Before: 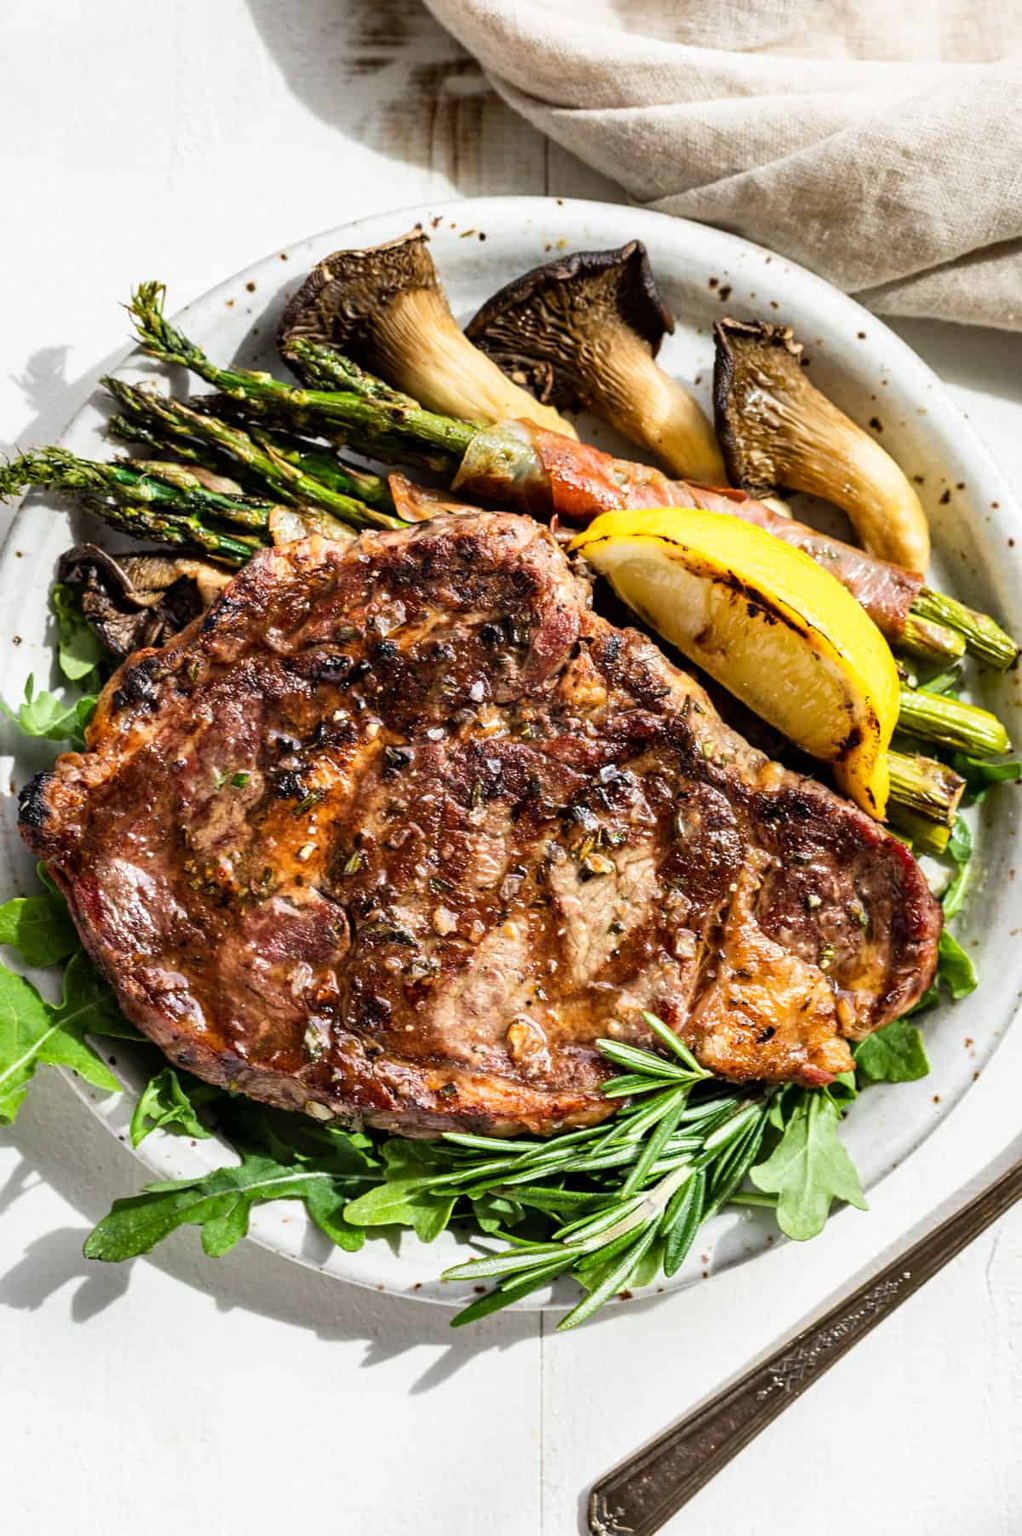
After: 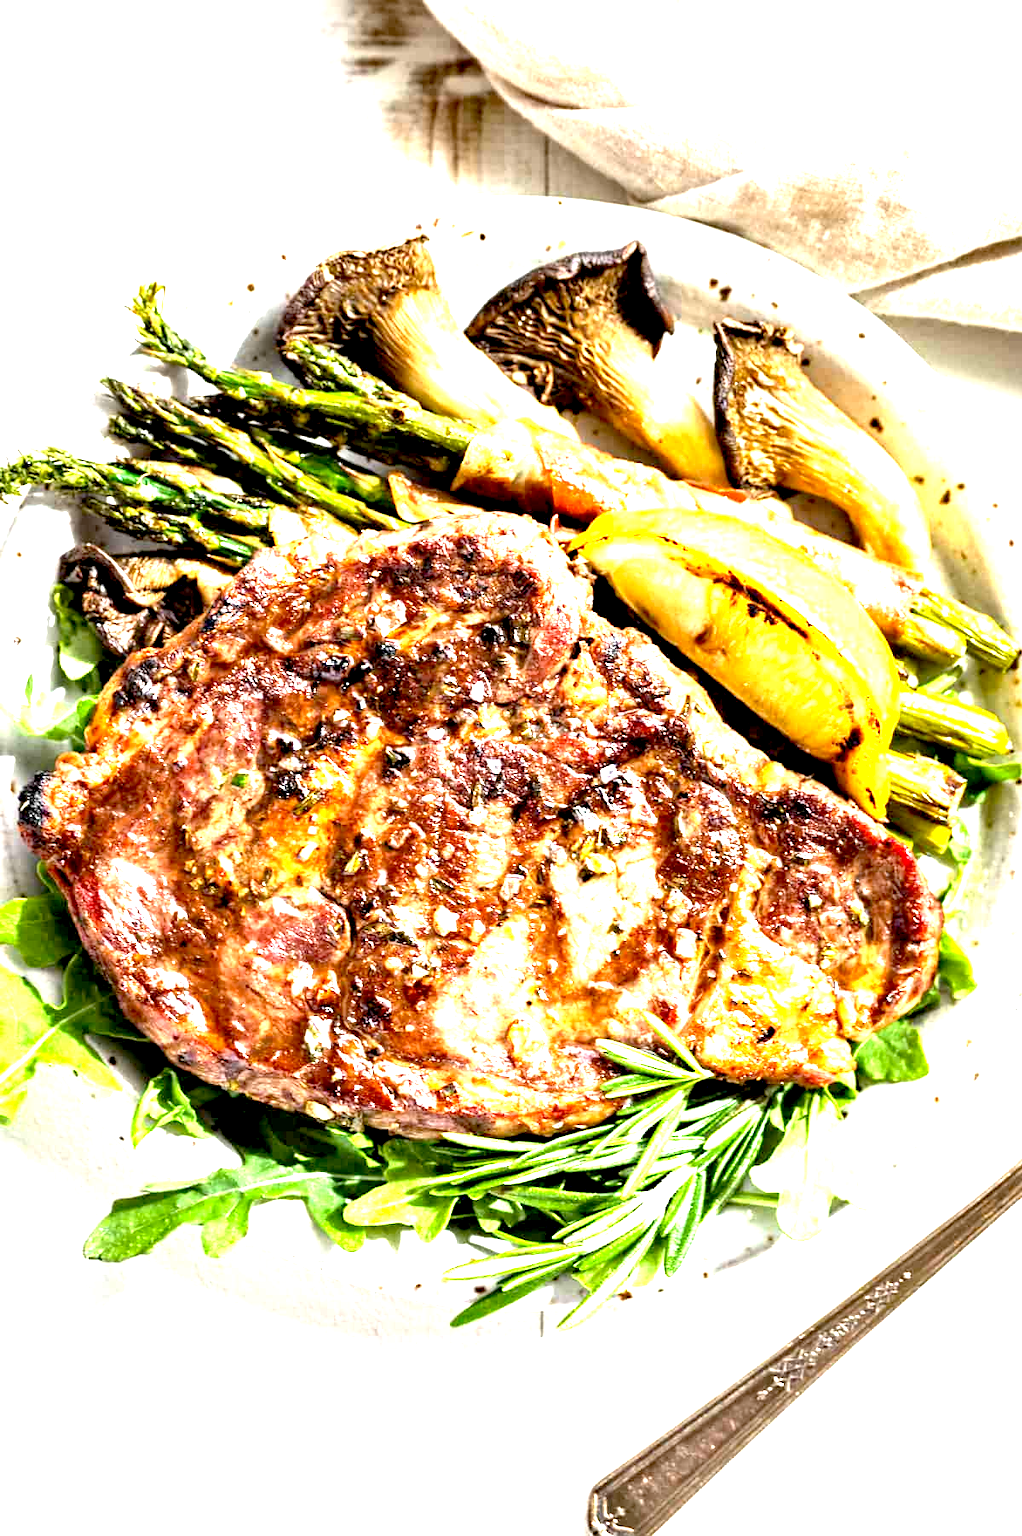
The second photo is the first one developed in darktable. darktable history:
exposure: black level correction 0.005, exposure 2.068 EV, compensate exposure bias true, compensate highlight preservation false
